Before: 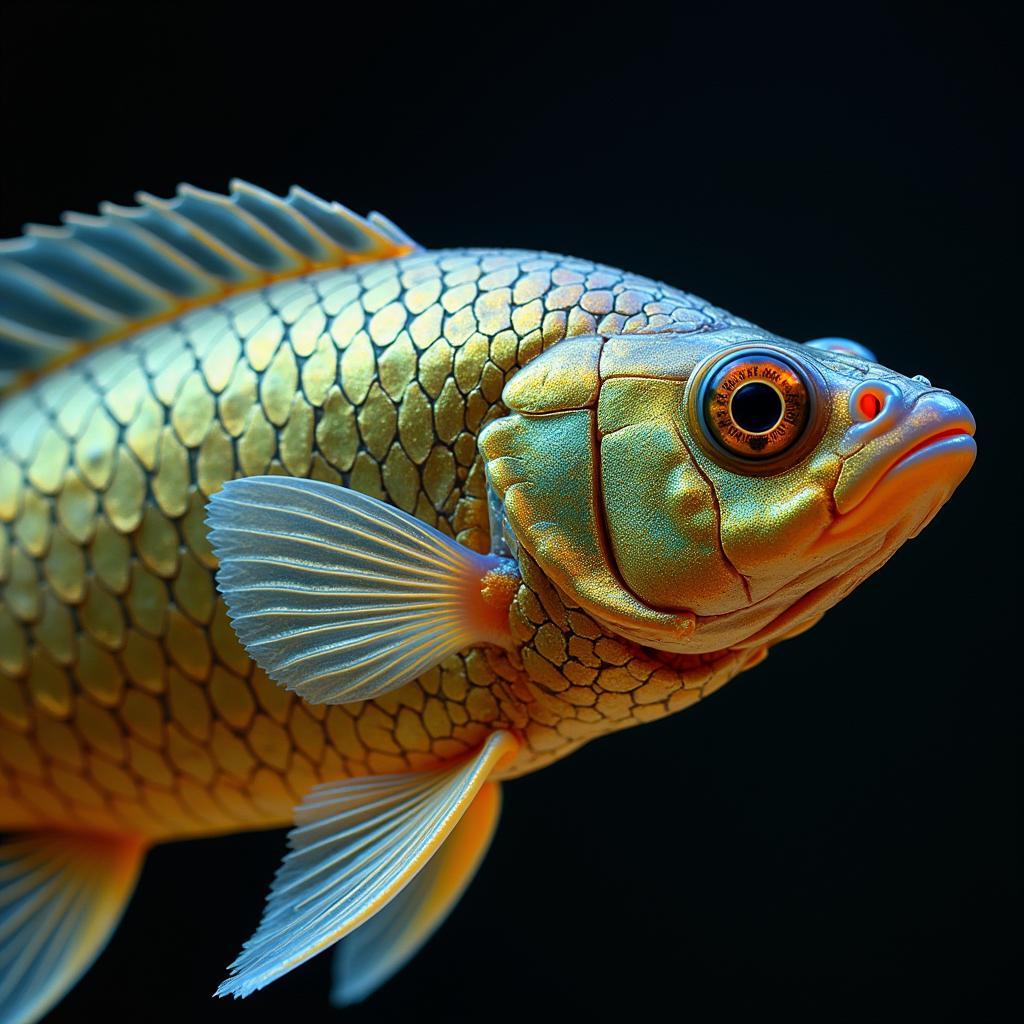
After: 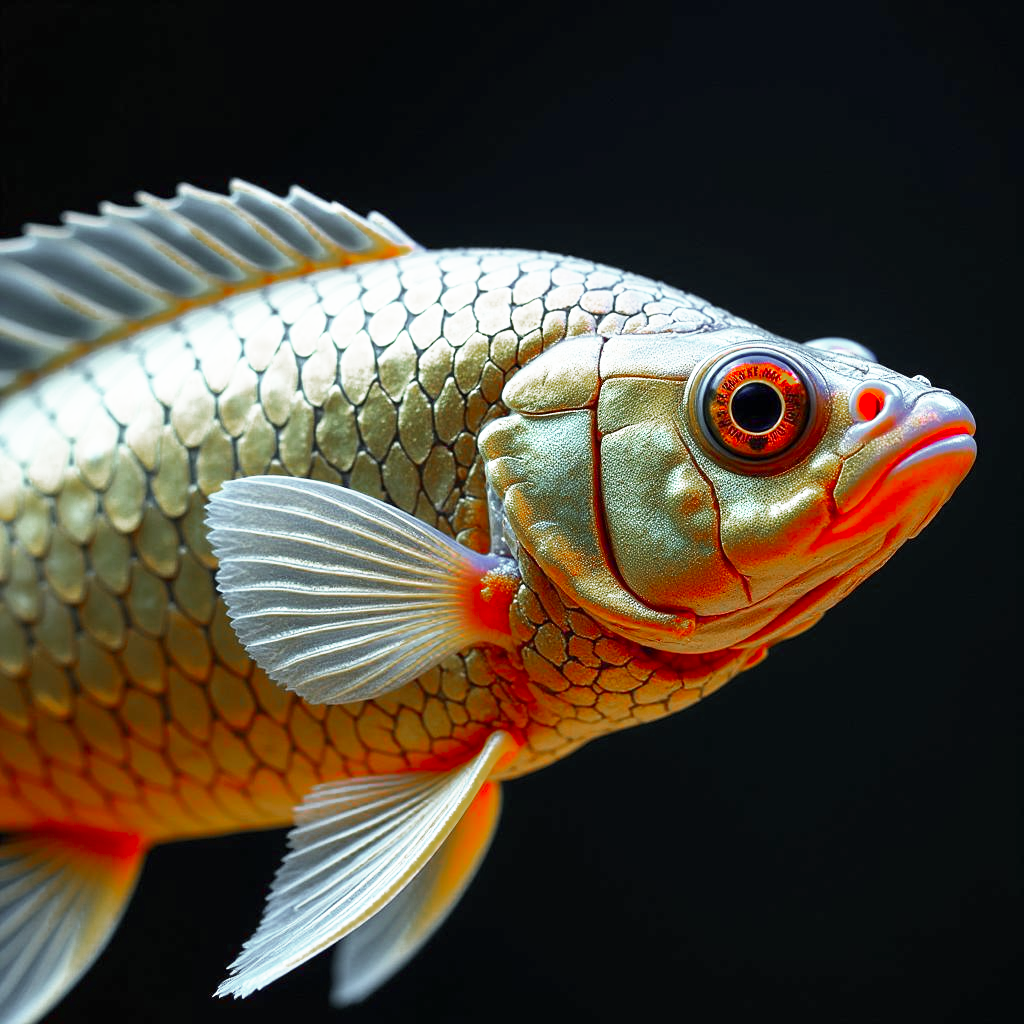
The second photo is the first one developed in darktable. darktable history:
color zones: curves: ch0 [(0, 0.48) (0.209, 0.398) (0.305, 0.332) (0.429, 0.493) (0.571, 0.5) (0.714, 0.5) (0.857, 0.5) (1, 0.48)]; ch1 [(0, 0.736) (0.143, 0.625) (0.225, 0.371) (0.429, 0.256) (0.571, 0.241) (0.714, 0.213) (0.857, 0.48) (1, 0.736)]; ch2 [(0, 0.448) (0.143, 0.498) (0.286, 0.5) (0.429, 0.5) (0.571, 0.5) (0.714, 0.5) (0.857, 0.5) (1, 0.448)]
base curve: curves: ch0 [(0, 0) (0.495, 0.917) (1, 1)], preserve colors none
